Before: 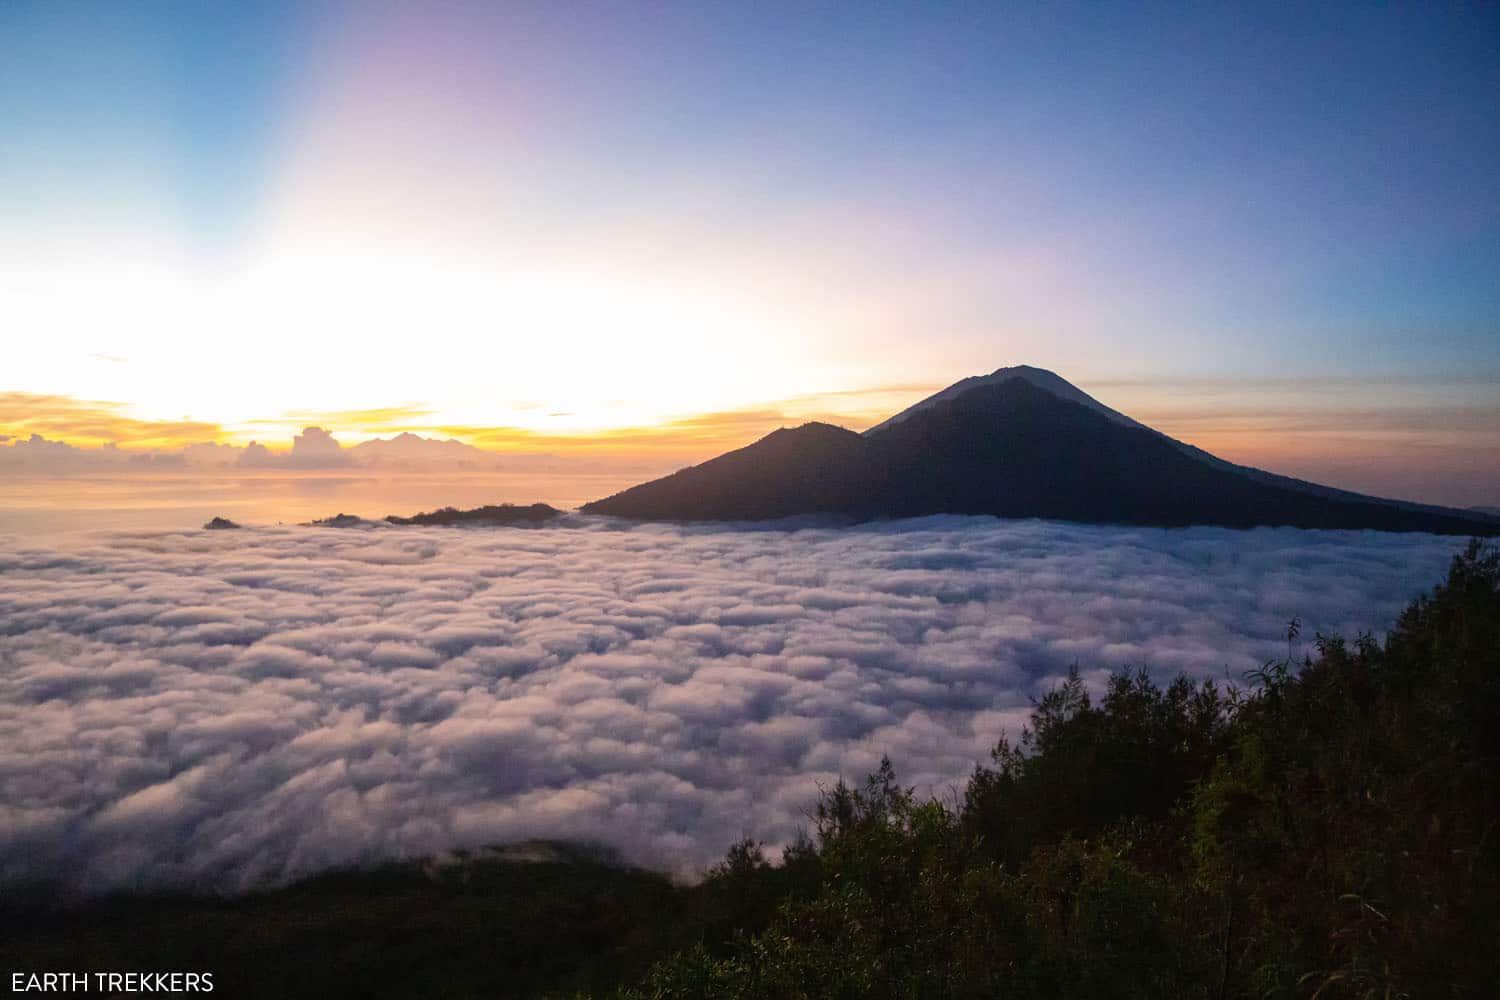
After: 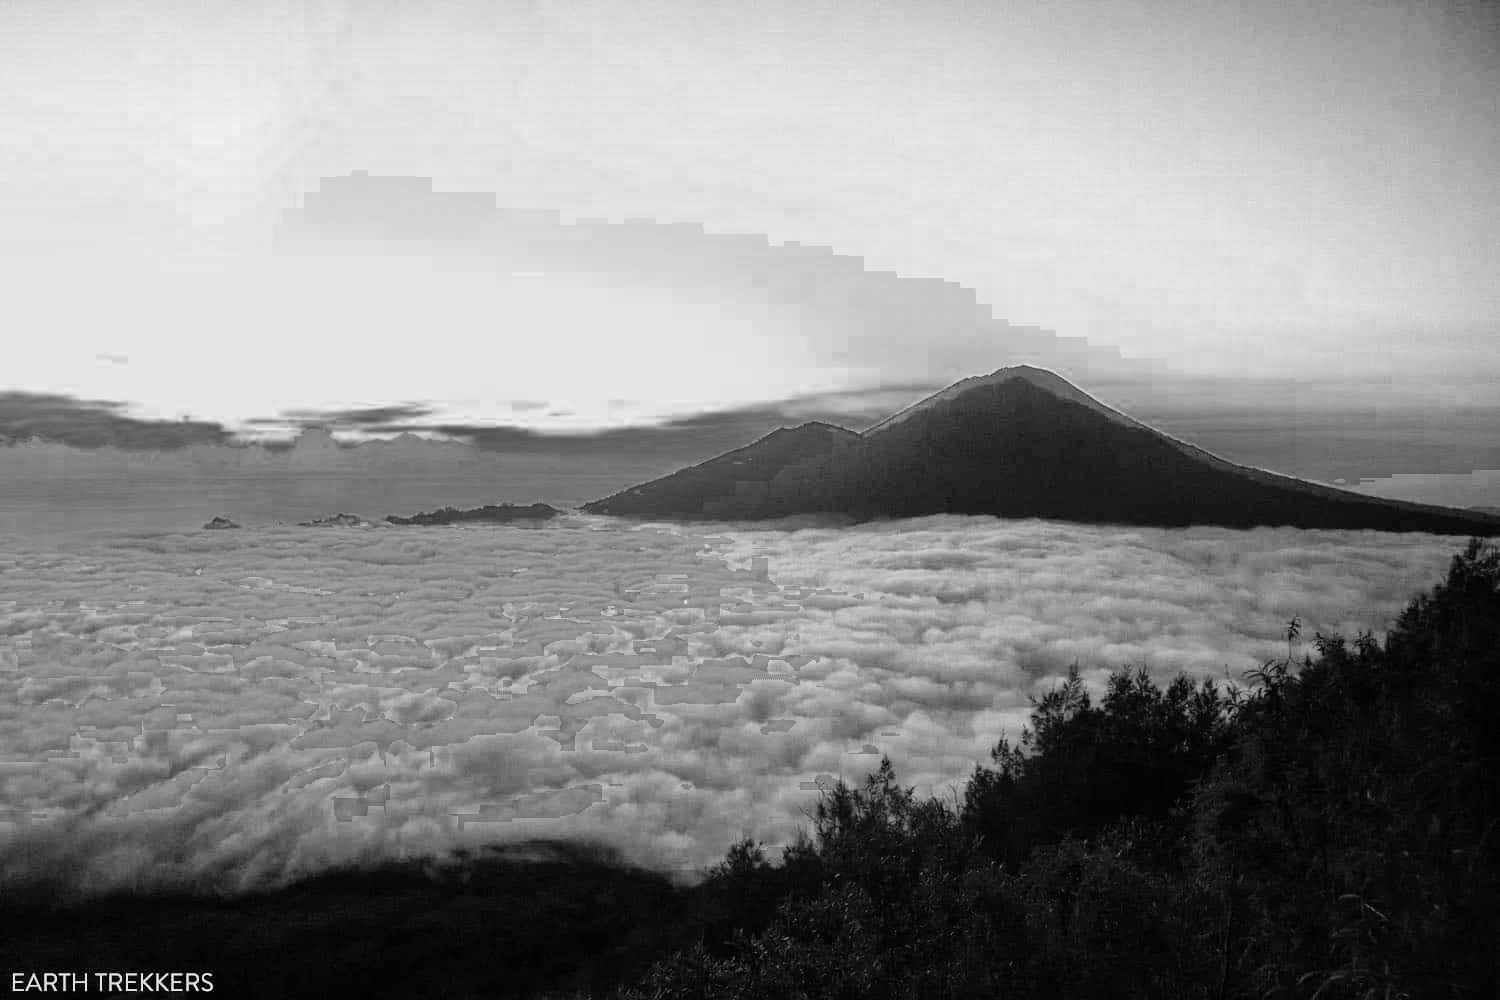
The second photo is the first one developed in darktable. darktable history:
tone equalizer: edges refinement/feathering 500, mask exposure compensation -1.57 EV, preserve details guided filter
color zones: curves: ch0 [(0.287, 0.048) (0.493, 0.484) (0.737, 0.816)]; ch1 [(0, 0) (0.143, 0) (0.286, 0) (0.429, 0) (0.571, 0) (0.714, 0) (0.857, 0)]
filmic rgb: black relative exposure -16 EV, white relative exposure 6.86 EV, threshold 3.01 EV, hardness 4.69, enable highlight reconstruction true
exposure: black level correction 0, exposure 0.693 EV, compensate highlight preservation false
